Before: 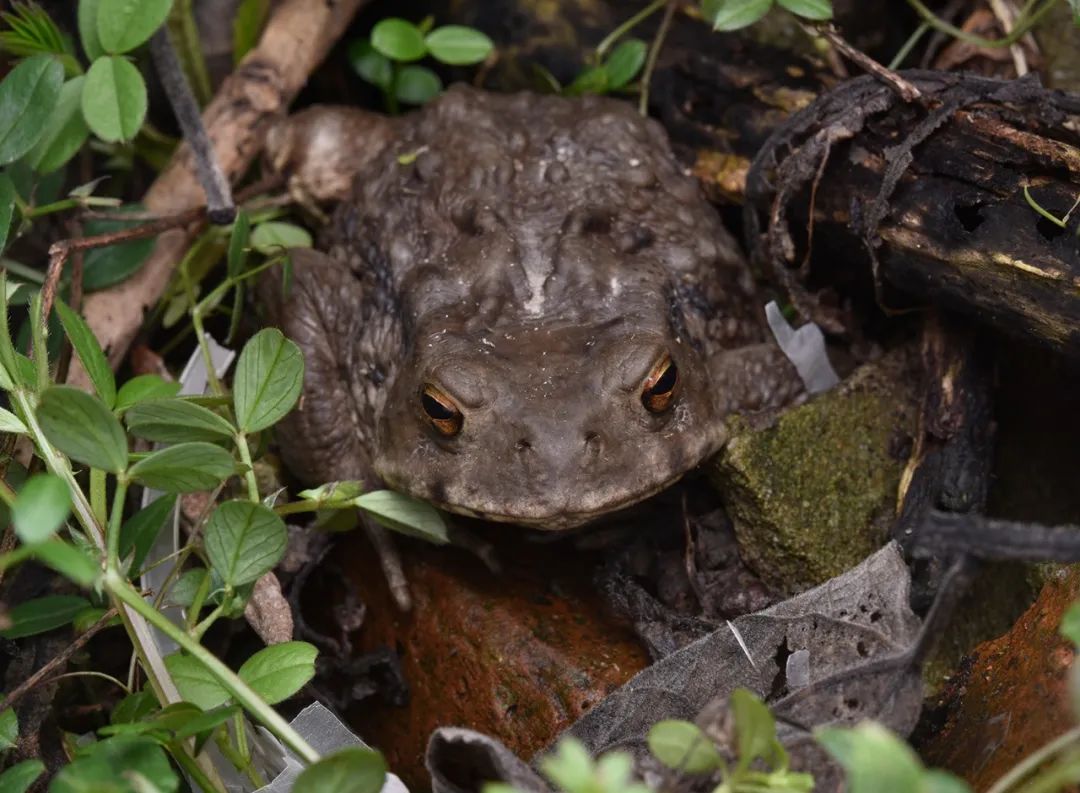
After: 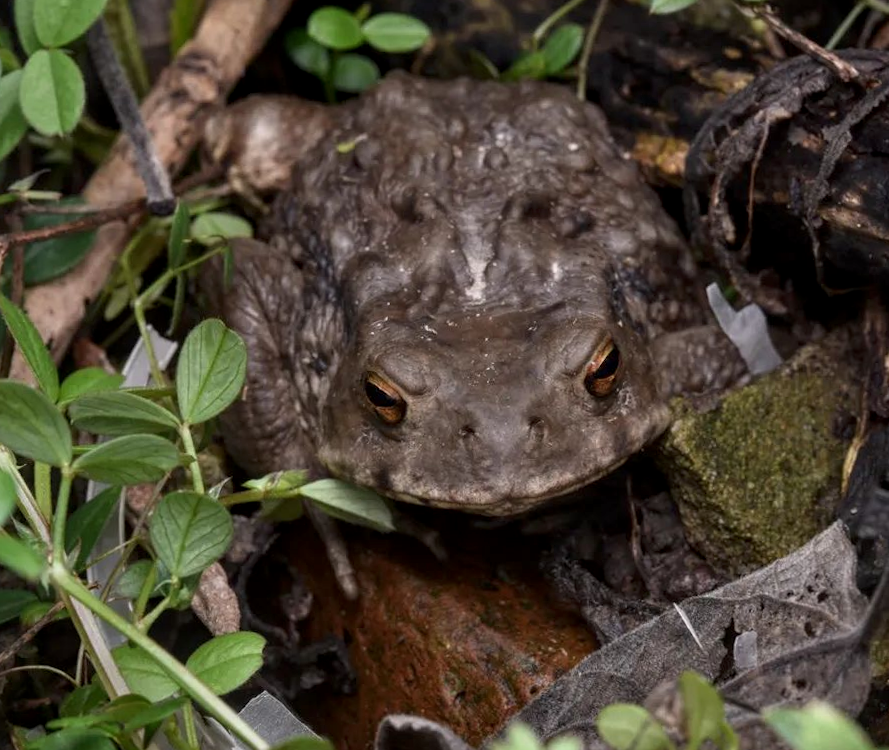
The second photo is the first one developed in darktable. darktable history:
crop and rotate: angle 1°, left 4.281%, top 0.642%, right 11.383%, bottom 2.486%
local contrast: on, module defaults
